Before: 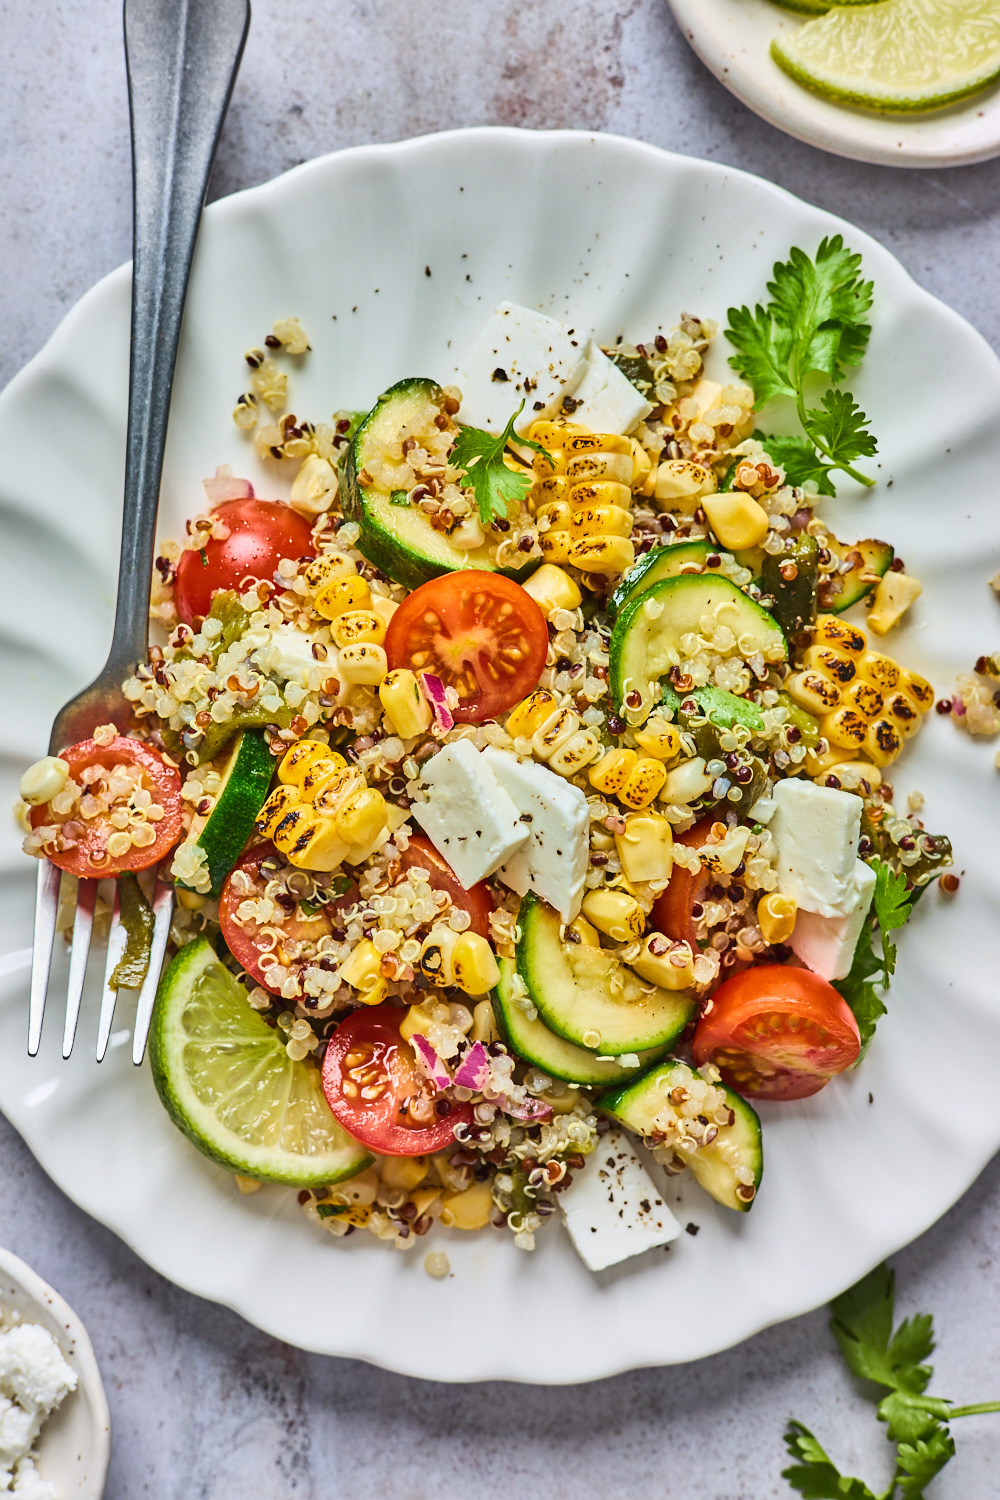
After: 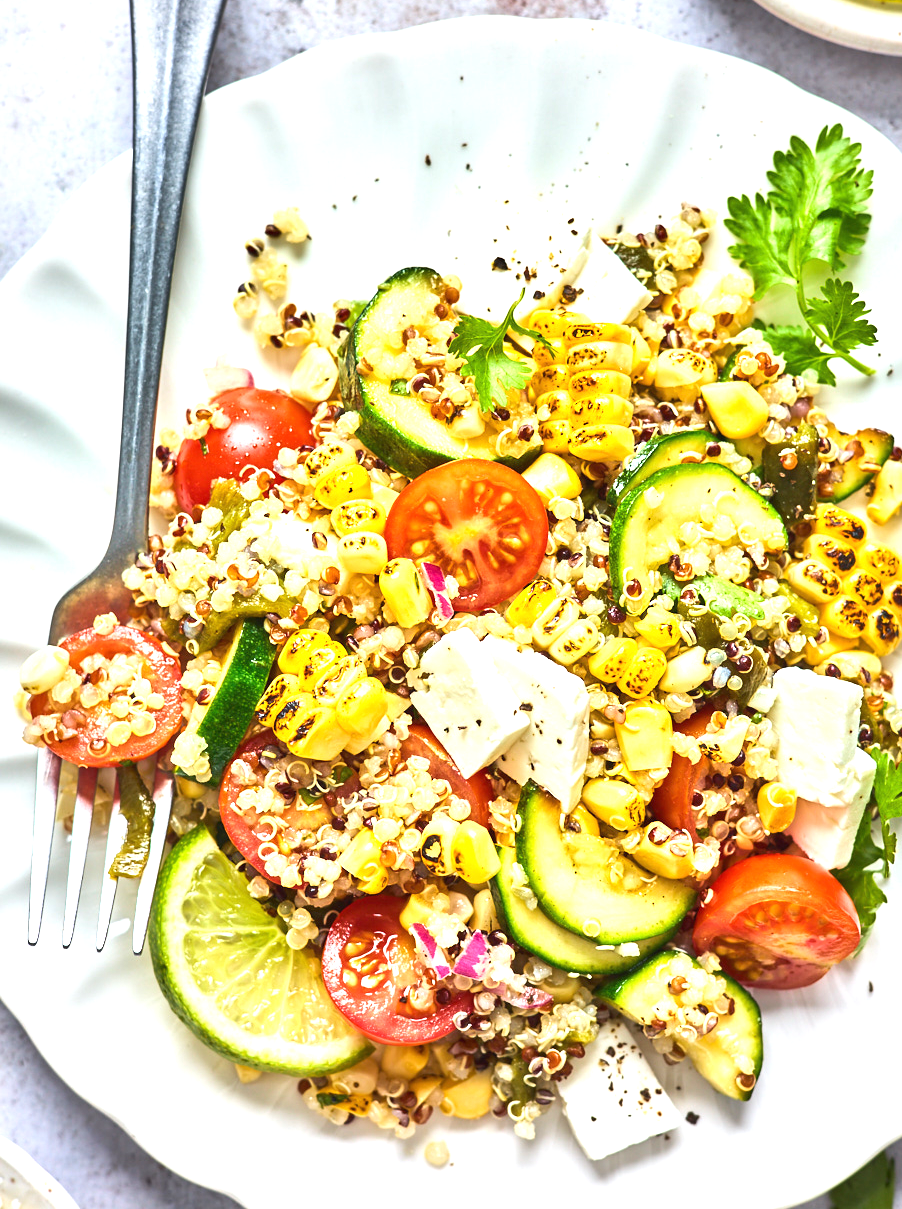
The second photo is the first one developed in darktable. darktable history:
exposure: black level correction 0, exposure 1 EV, compensate highlight preservation false
crop: top 7.4%, right 9.735%, bottom 11.947%
